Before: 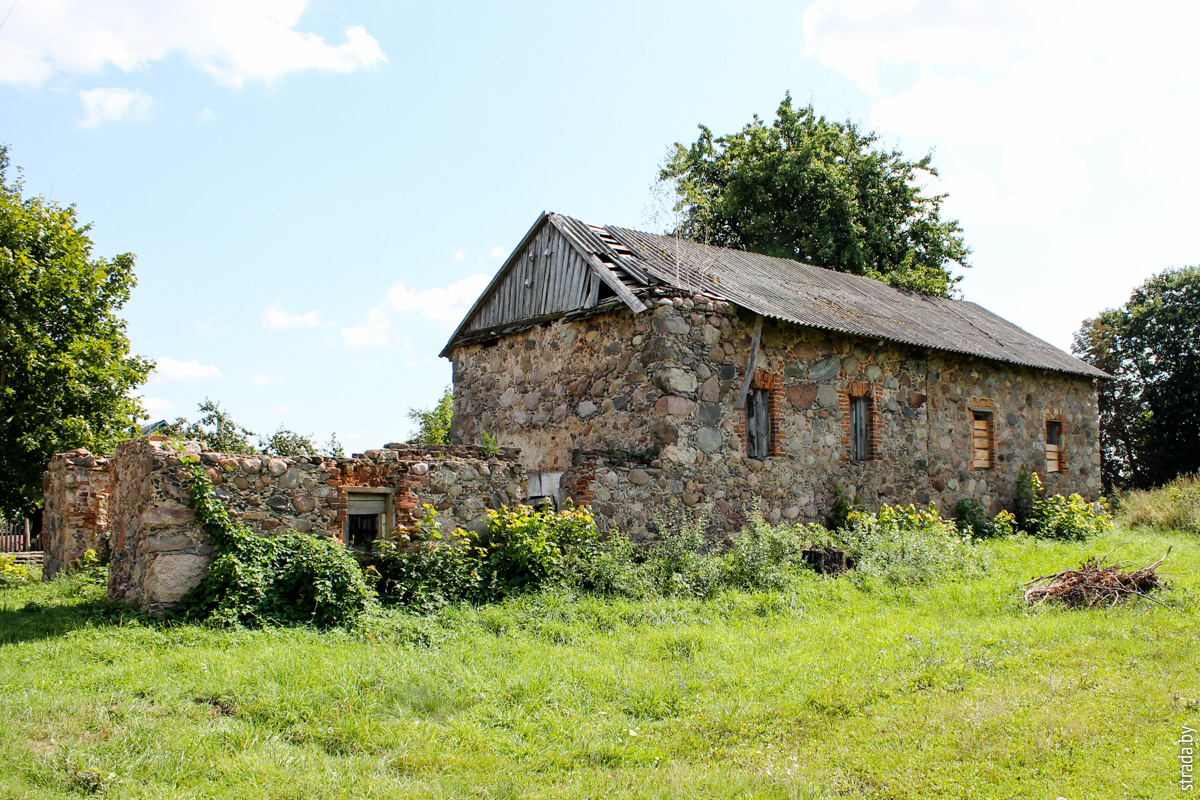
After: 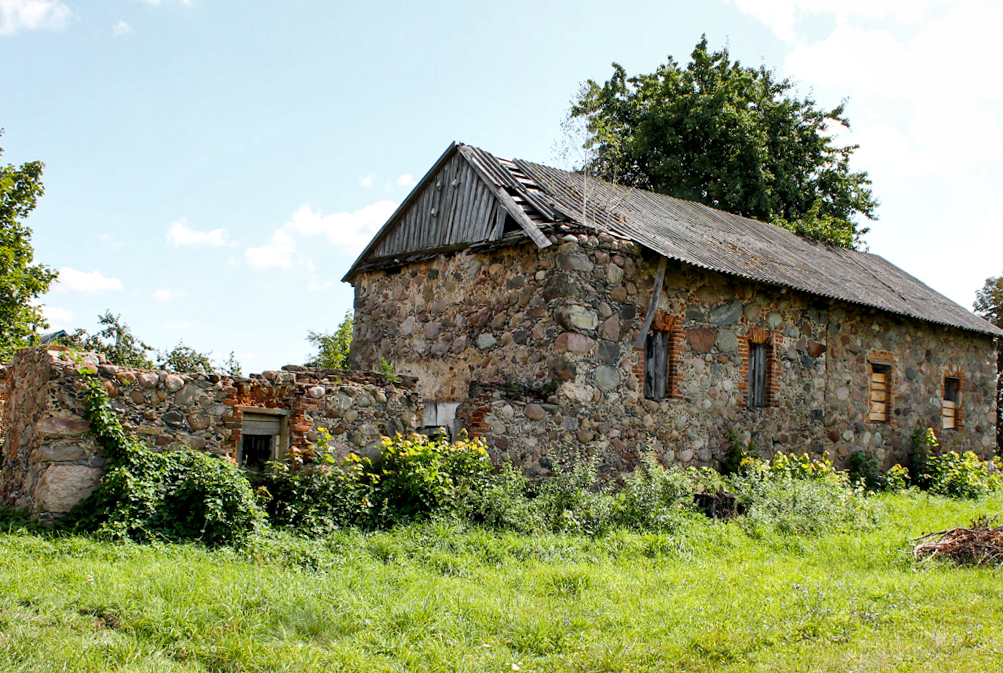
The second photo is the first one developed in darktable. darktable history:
color zones: curves: ch1 [(0, 0.525) (0.143, 0.556) (0.286, 0.52) (0.429, 0.5) (0.571, 0.5) (0.714, 0.5) (0.857, 0.503) (1, 0.525)]
local contrast: mode bilateral grid, contrast 20, coarseness 51, detail 132%, midtone range 0.2
crop and rotate: angle -3°, left 5.167%, top 5.188%, right 4.768%, bottom 4.112%
shadows and highlights: radius 264.78, highlights color adjustment 0.832%, soften with gaussian
